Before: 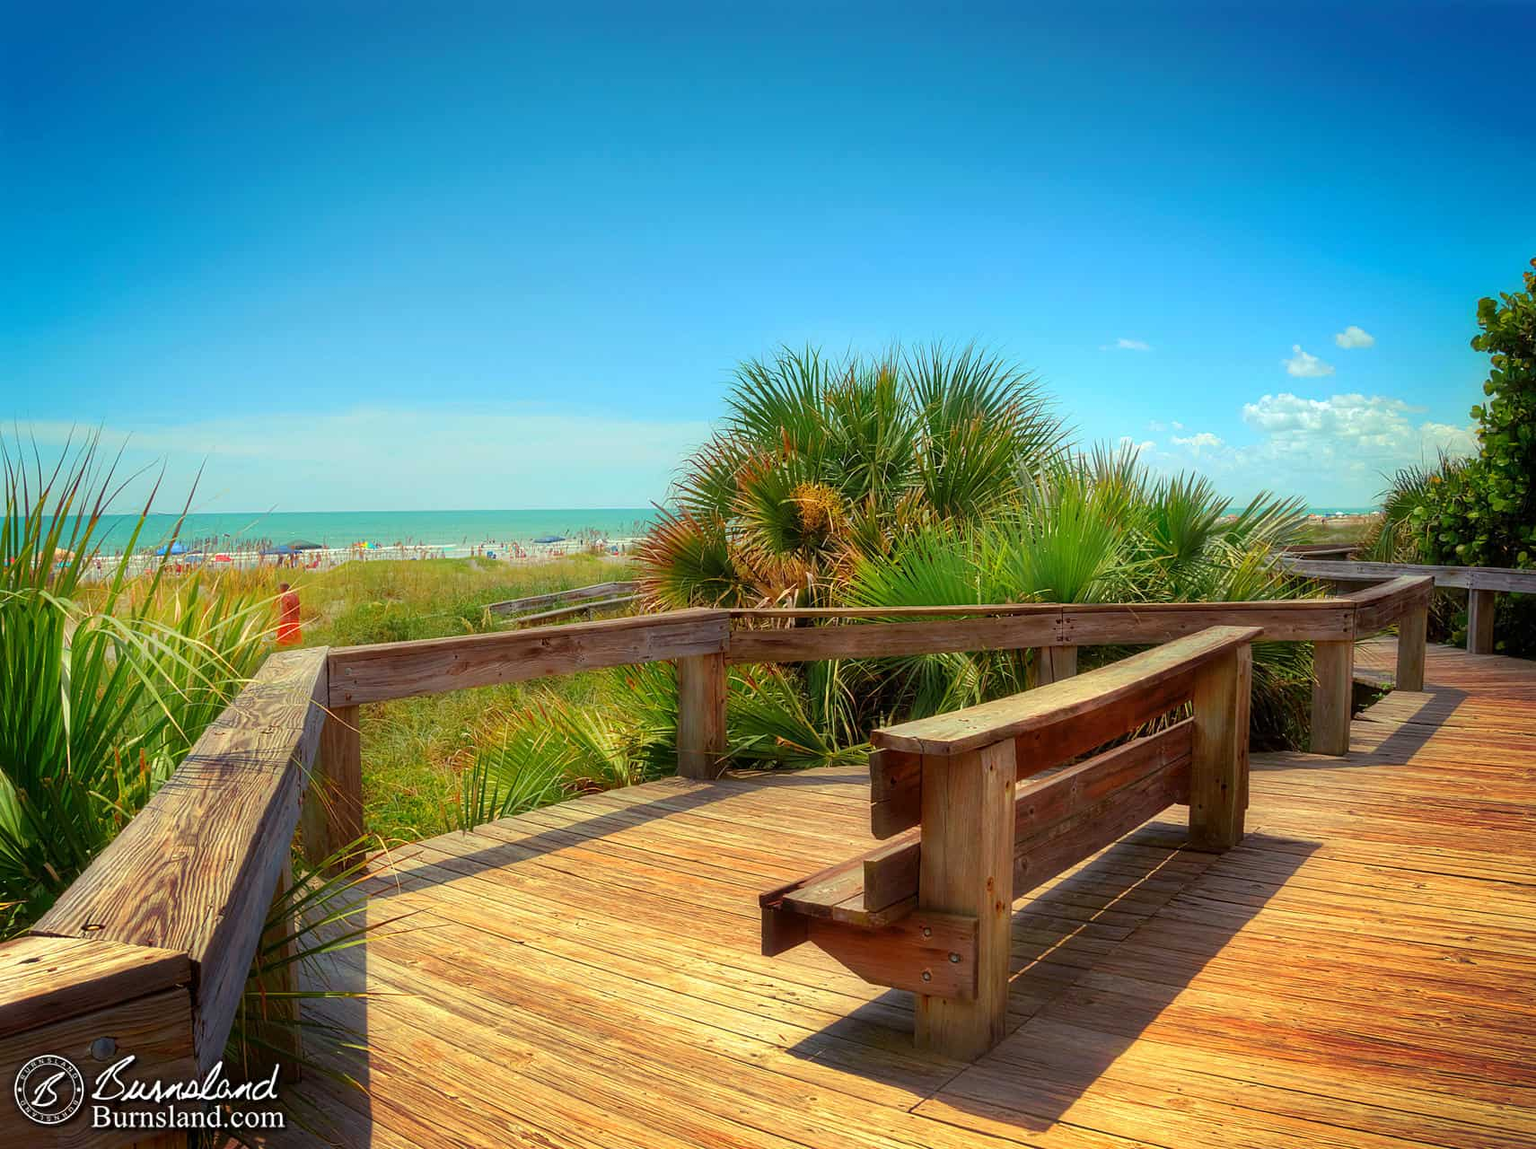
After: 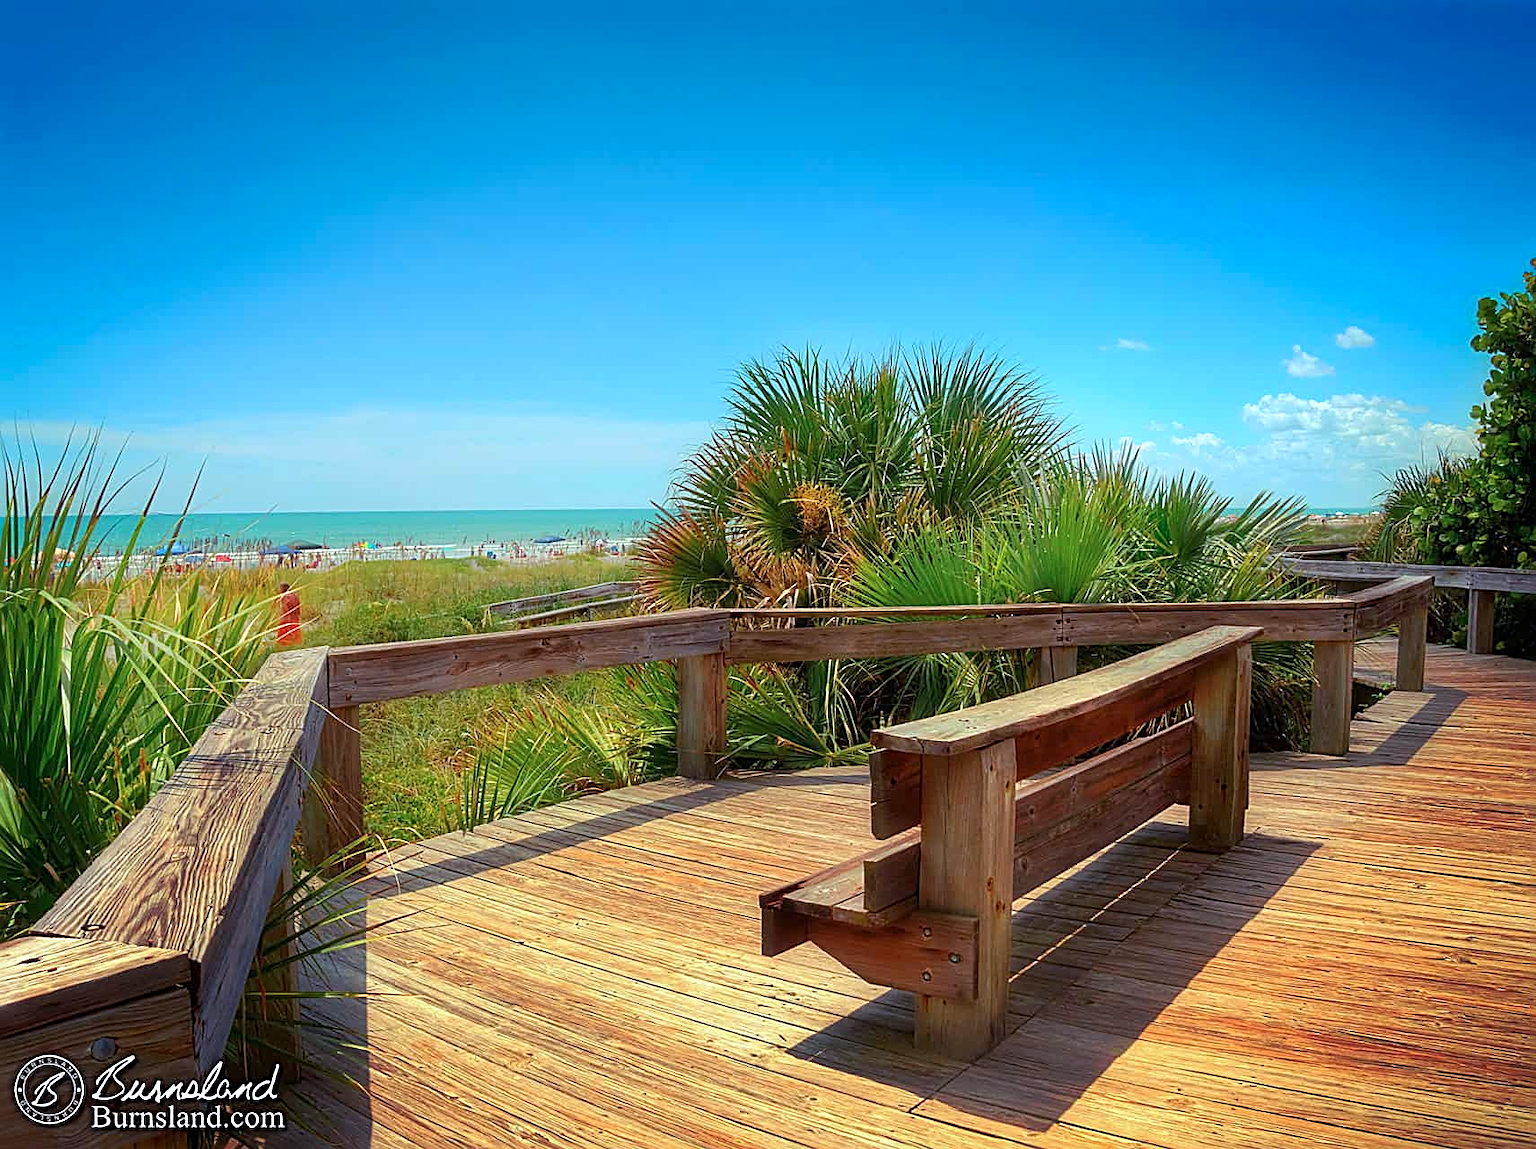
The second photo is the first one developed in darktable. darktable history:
sharpen: radius 2.676, amount 0.669
white balance: emerald 1
color calibration: illuminant as shot in camera, x 0.366, y 0.378, temperature 4425.7 K, saturation algorithm version 1 (2020)
